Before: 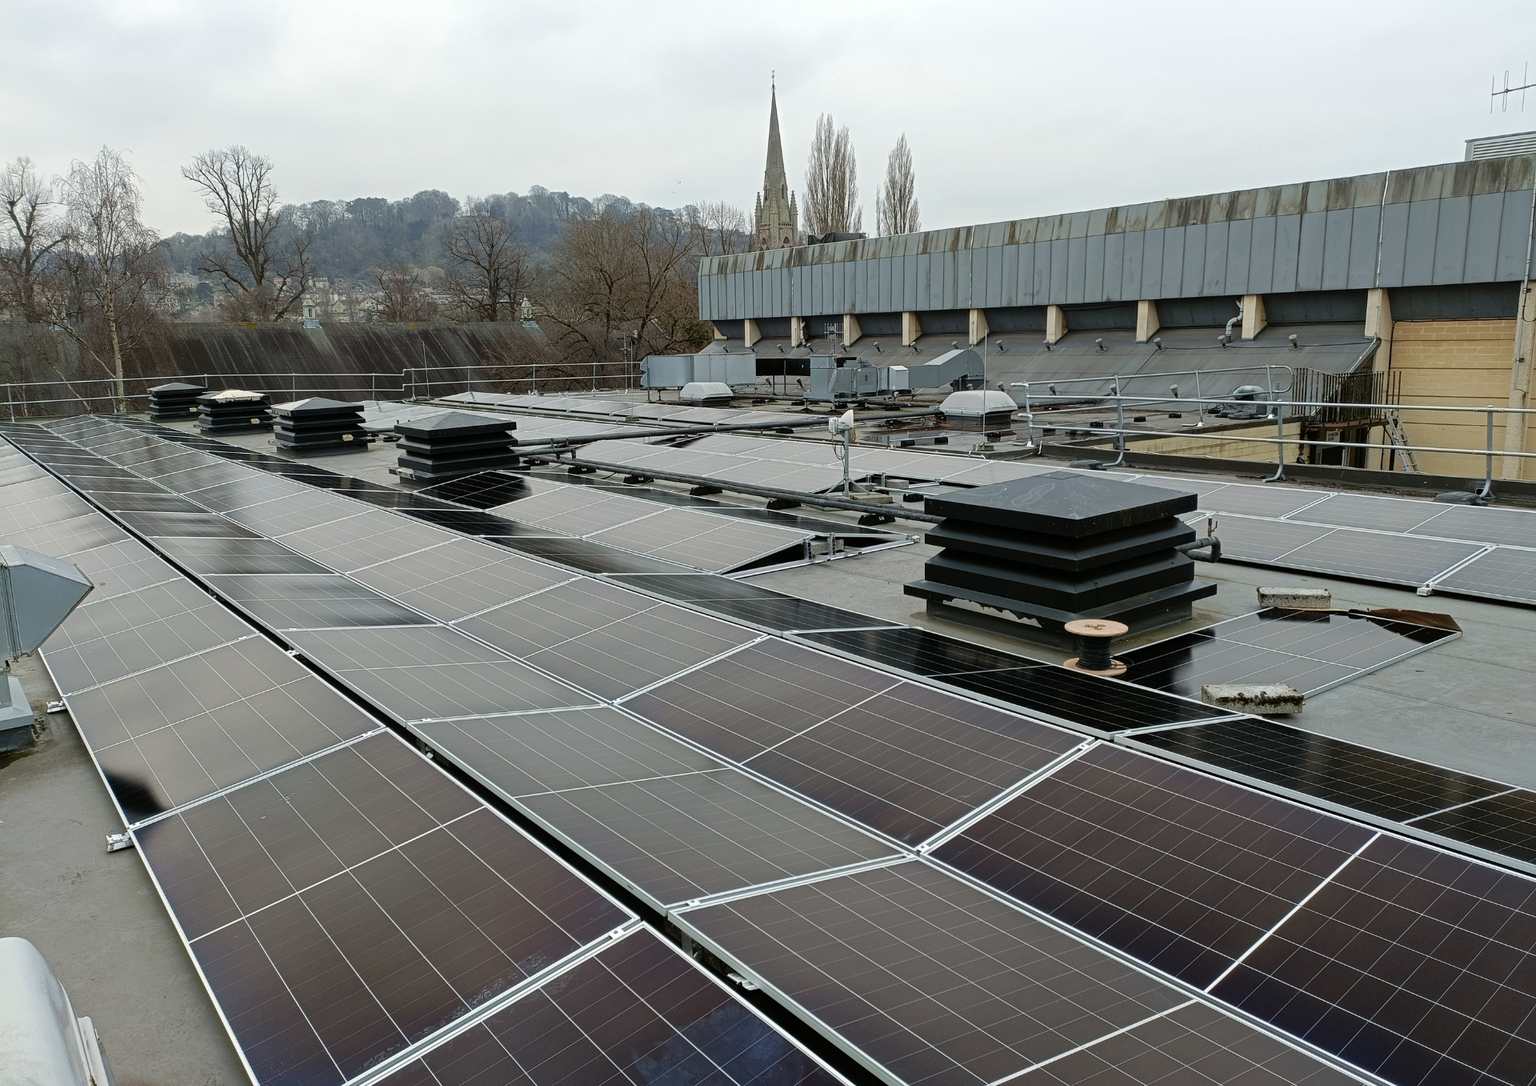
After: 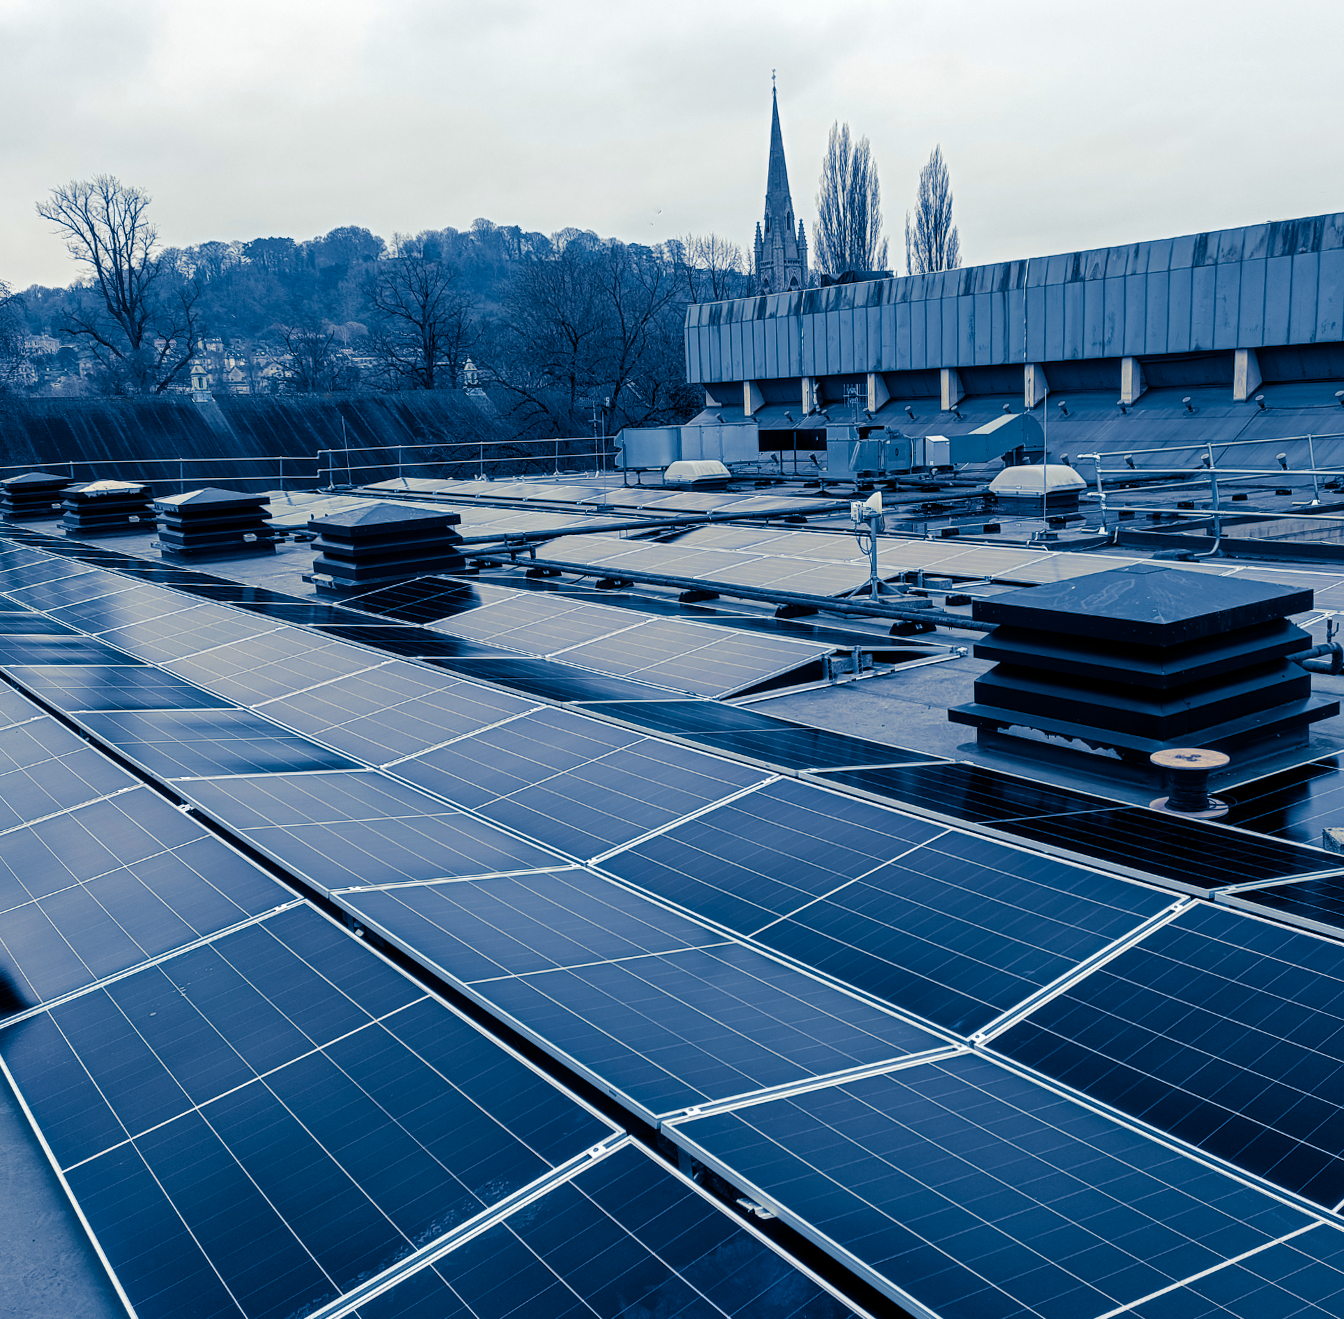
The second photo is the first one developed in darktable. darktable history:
rotate and perspective: rotation -1°, crop left 0.011, crop right 0.989, crop top 0.025, crop bottom 0.975
split-toning: shadows › hue 226.8°, shadows › saturation 1, highlights › saturation 0, balance -61.41
local contrast: on, module defaults
crop and rotate: left 9.061%, right 20.142%
